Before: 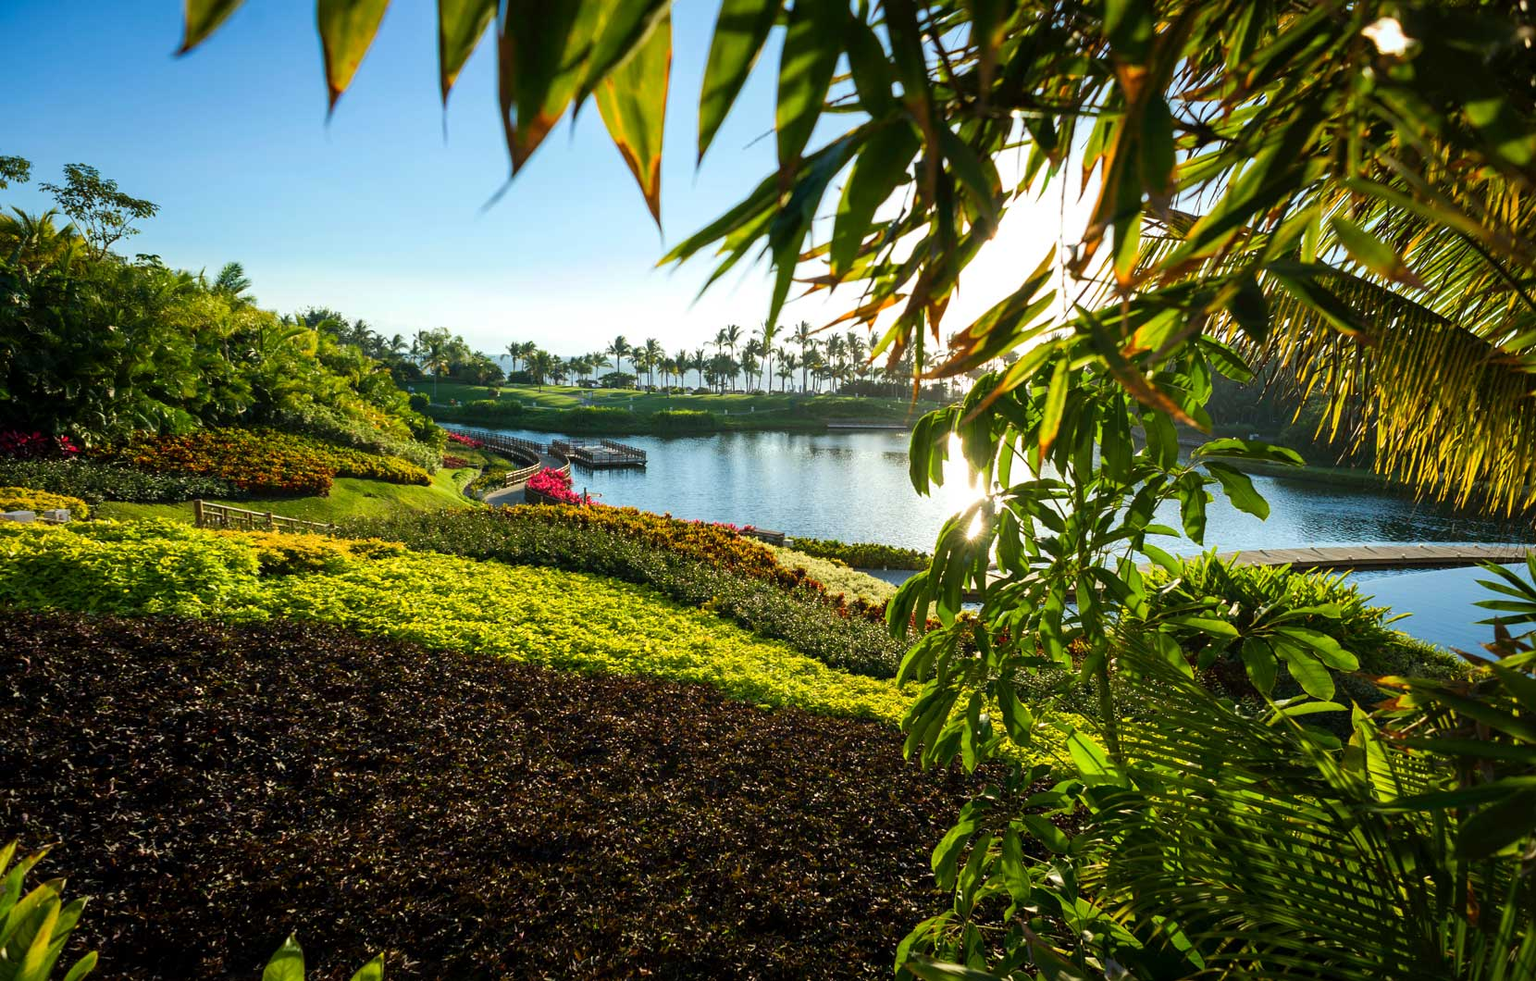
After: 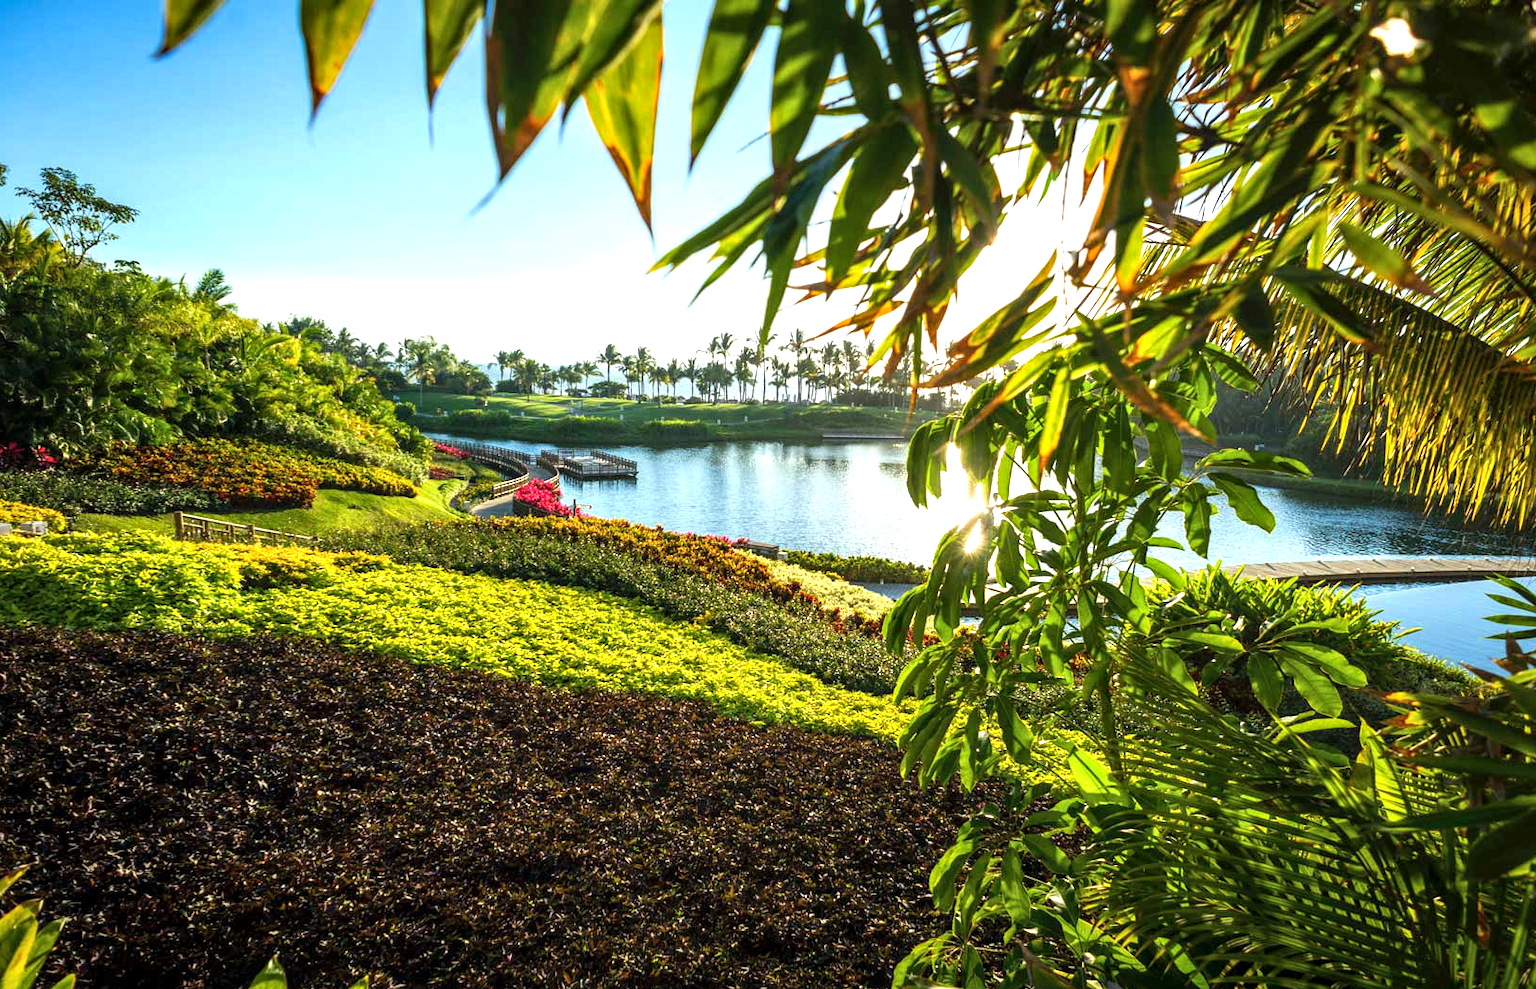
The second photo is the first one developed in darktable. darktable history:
exposure: black level correction 0, exposure 0.697 EV, compensate highlight preservation false
crop and rotate: left 1.594%, right 0.714%, bottom 1.479%
local contrast: on, module defaults
